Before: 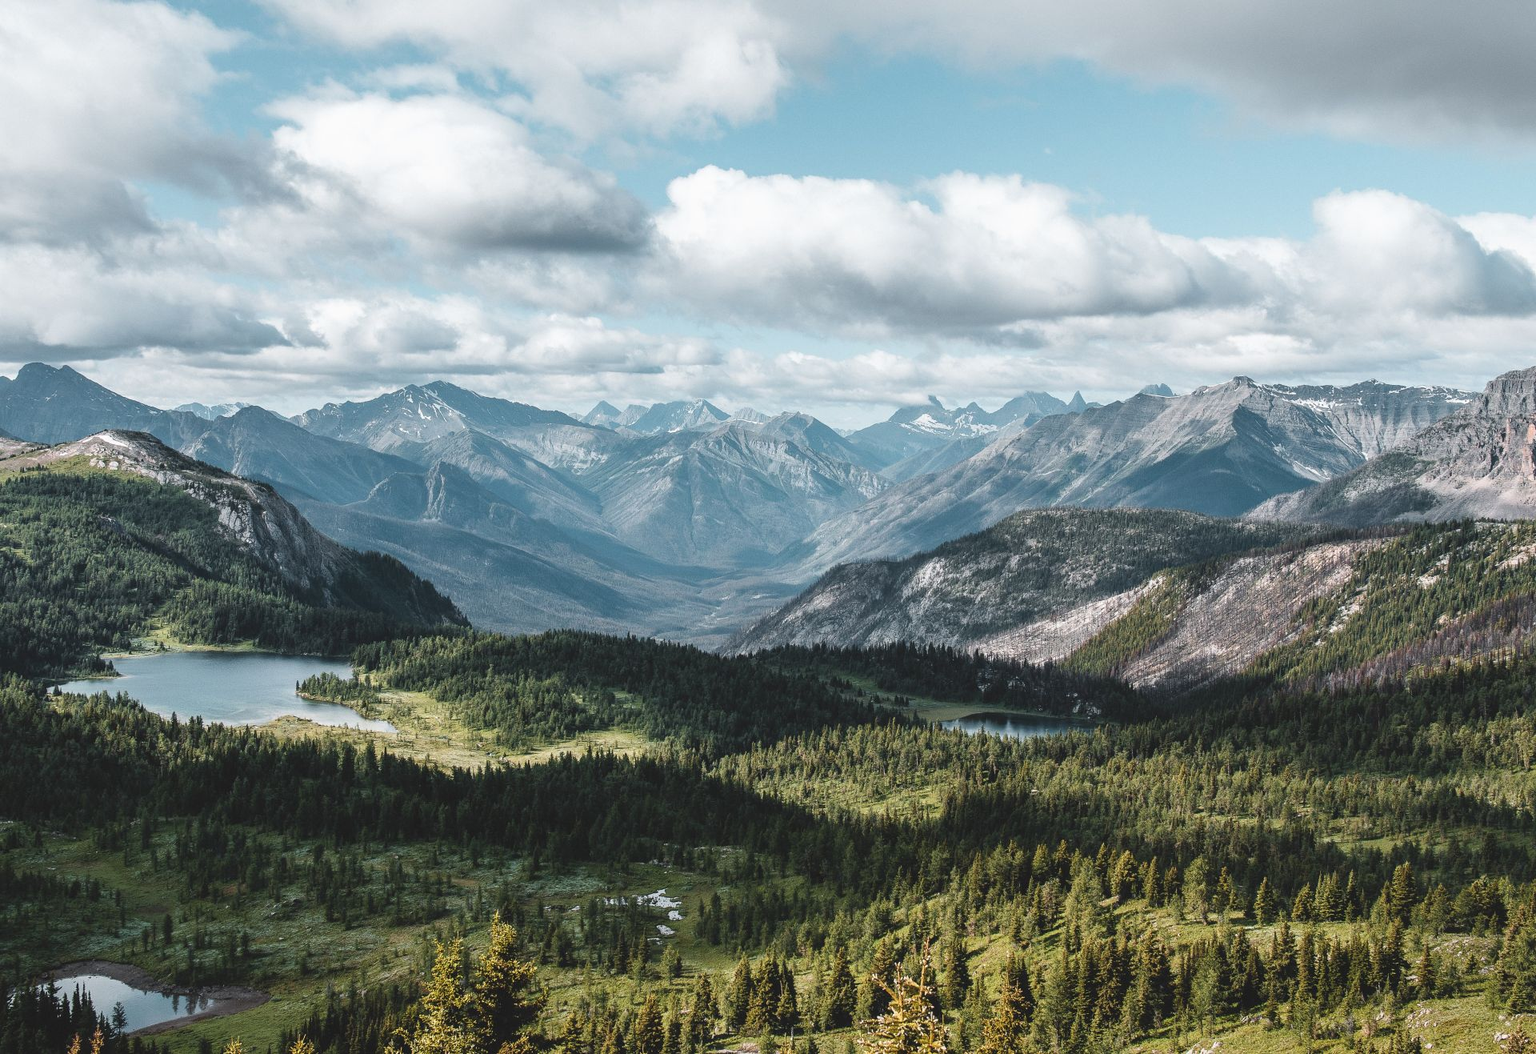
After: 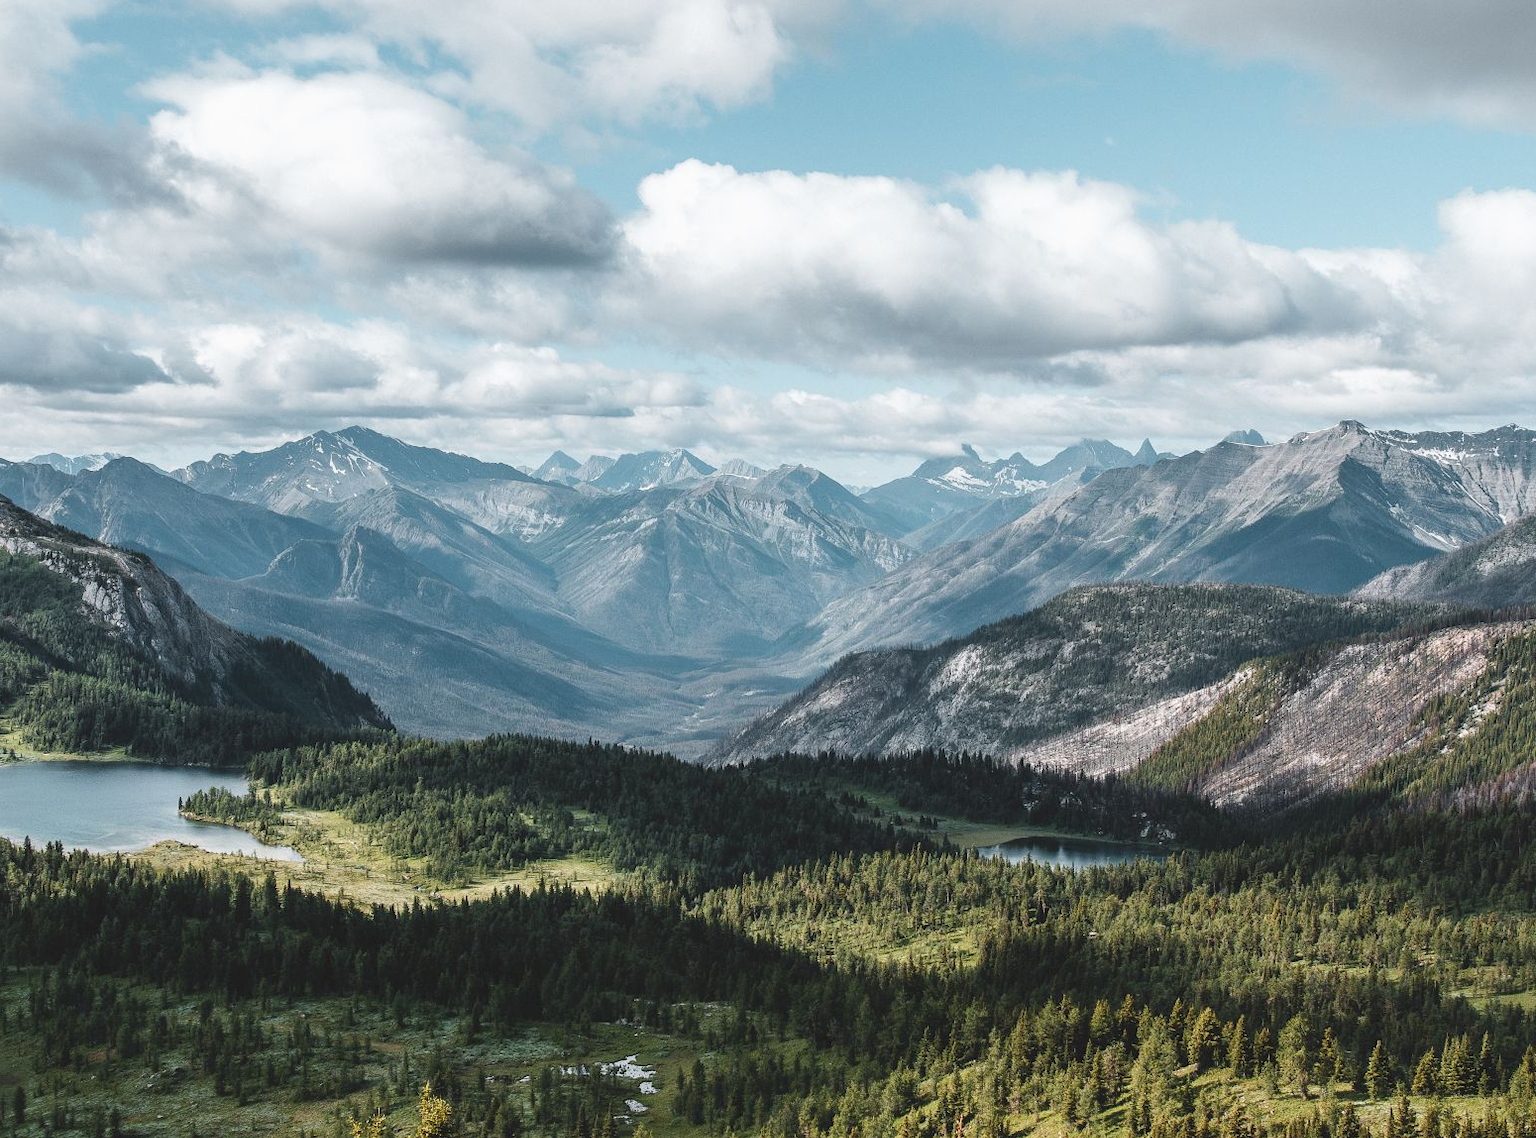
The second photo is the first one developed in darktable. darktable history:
crop: left 9.918%, top 3.546%, right 9.312%, bottom 9.196%
